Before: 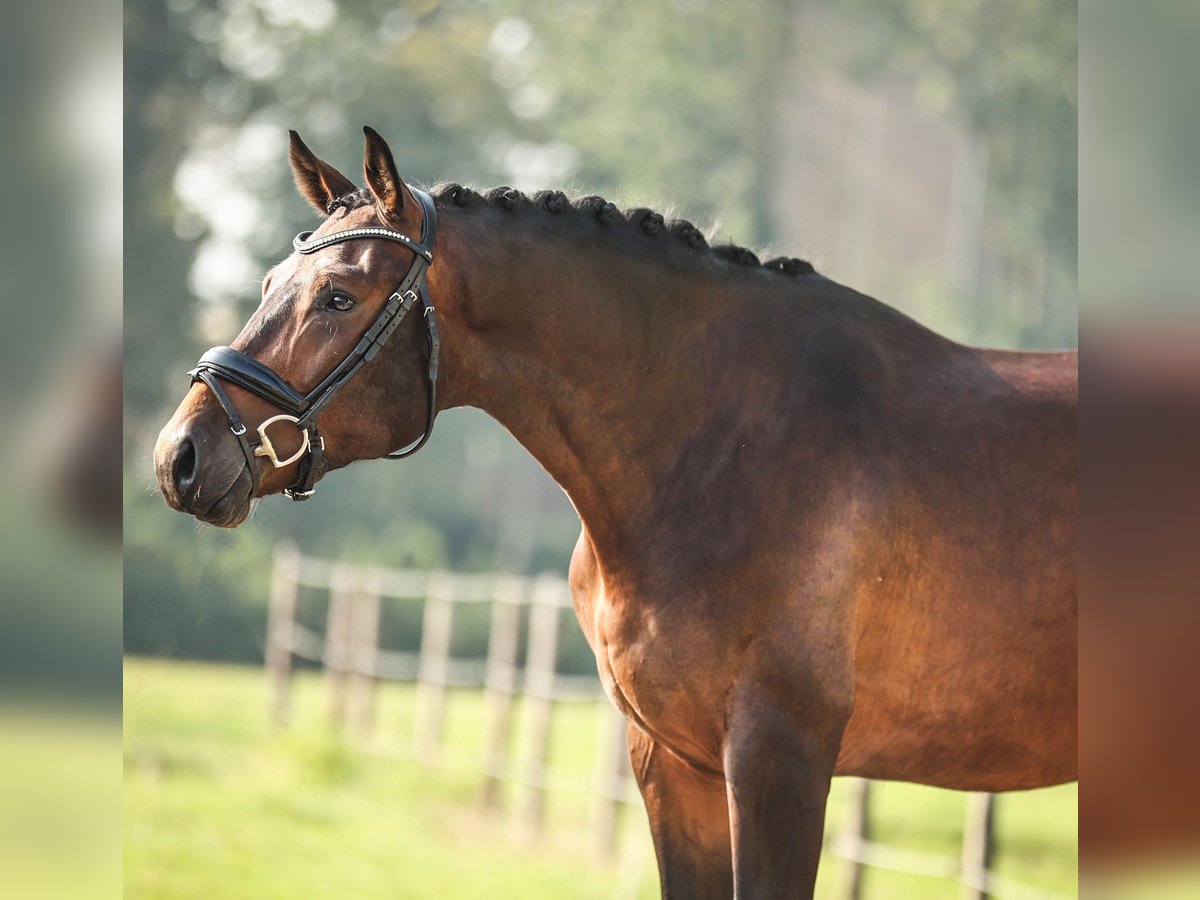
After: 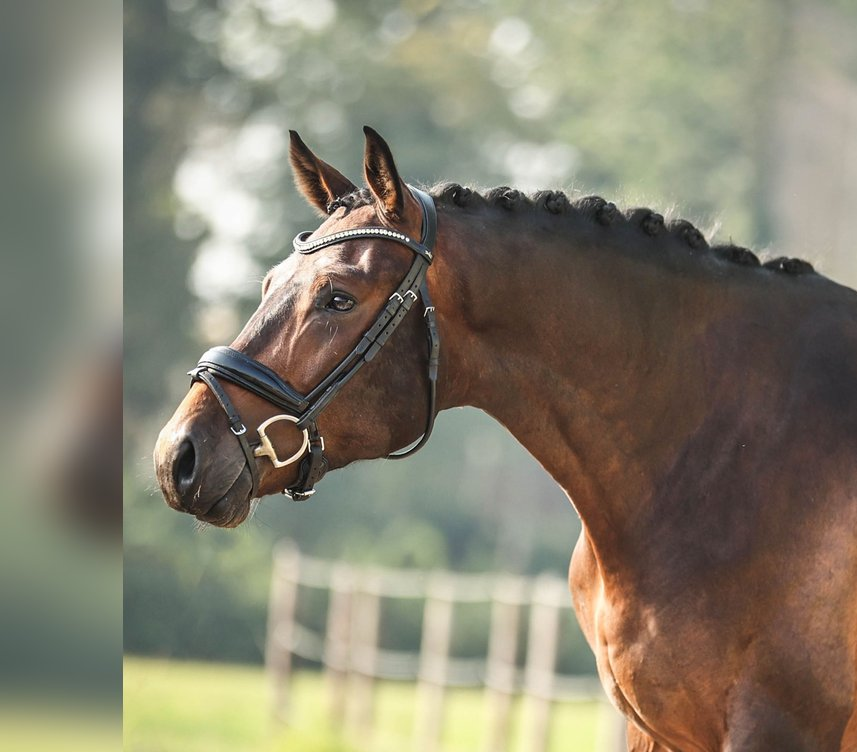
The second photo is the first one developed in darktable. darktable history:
crop: right 28.527%, bottom 16.351%
